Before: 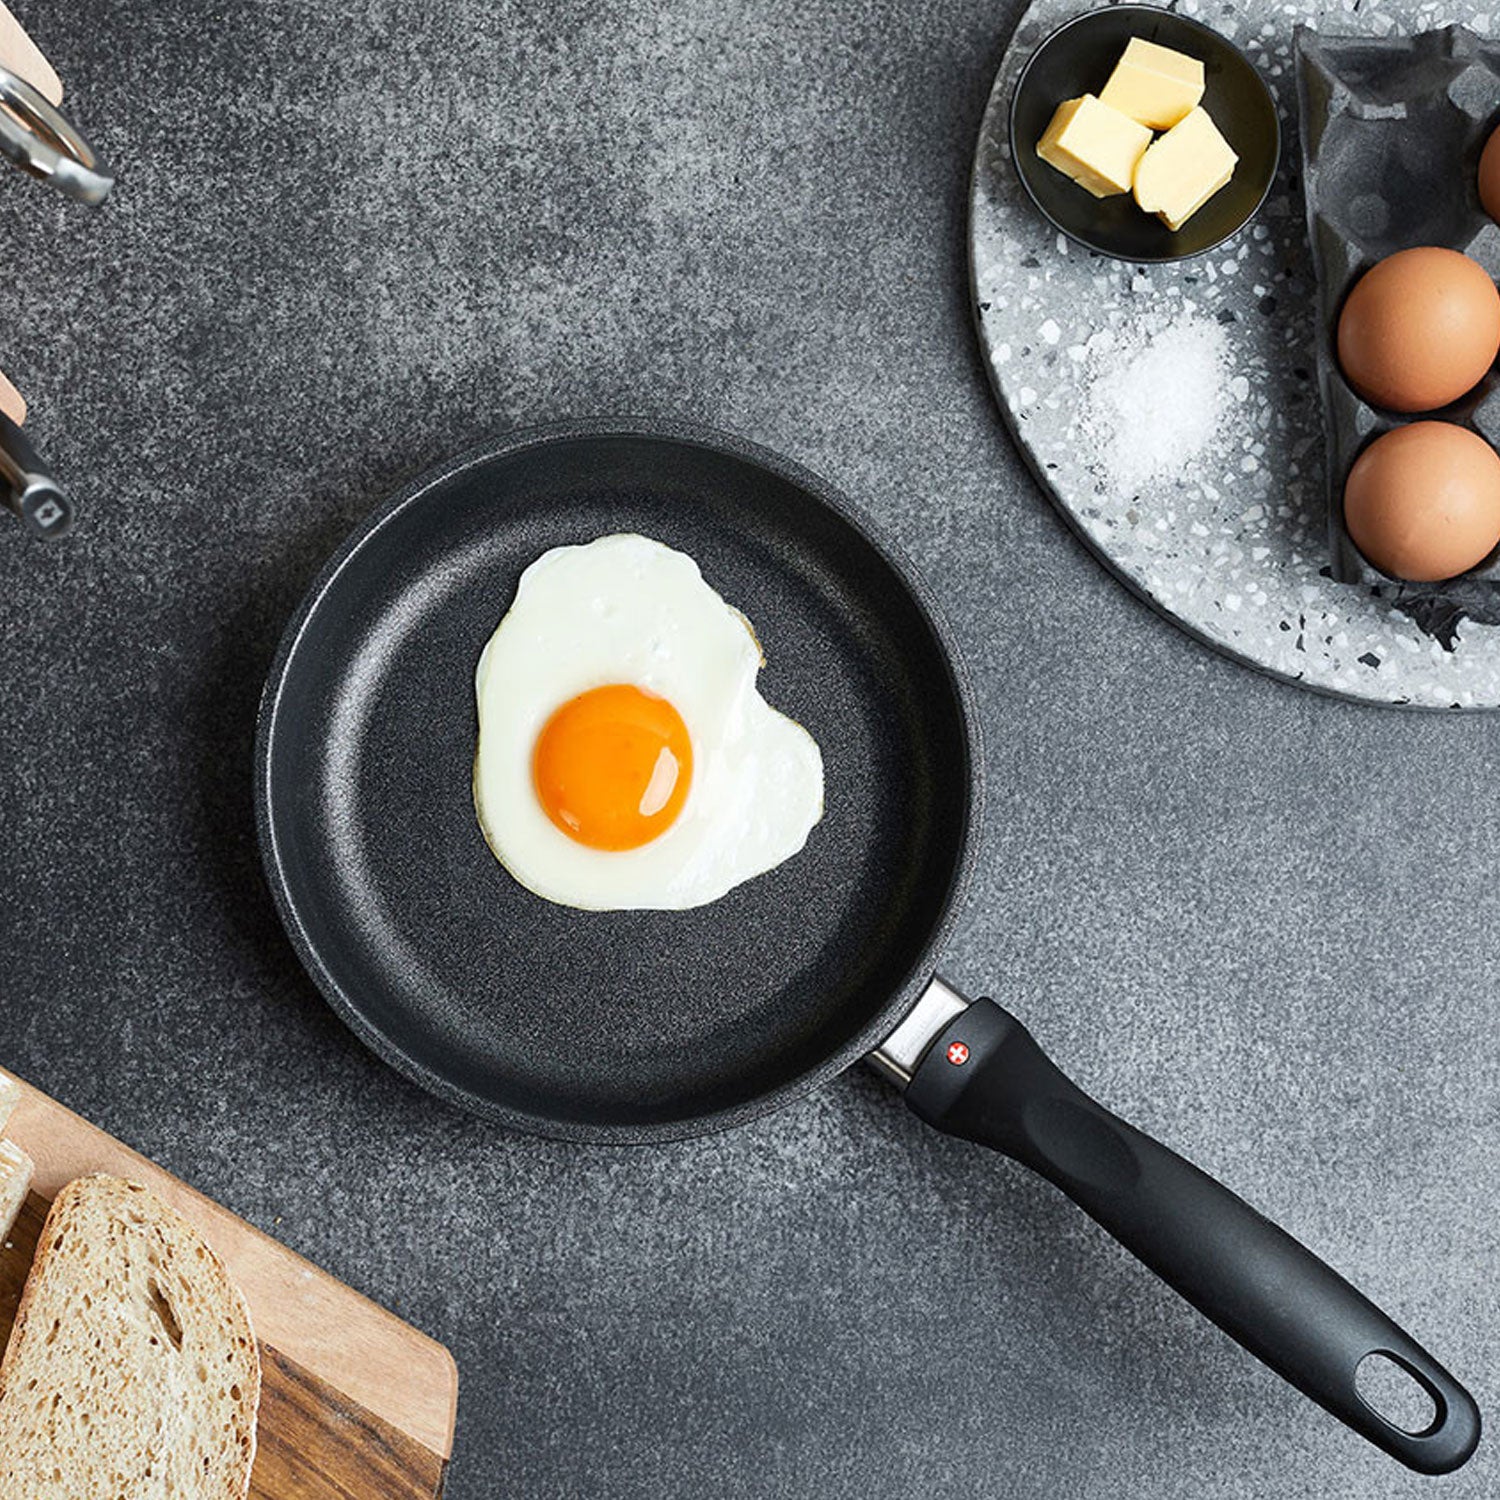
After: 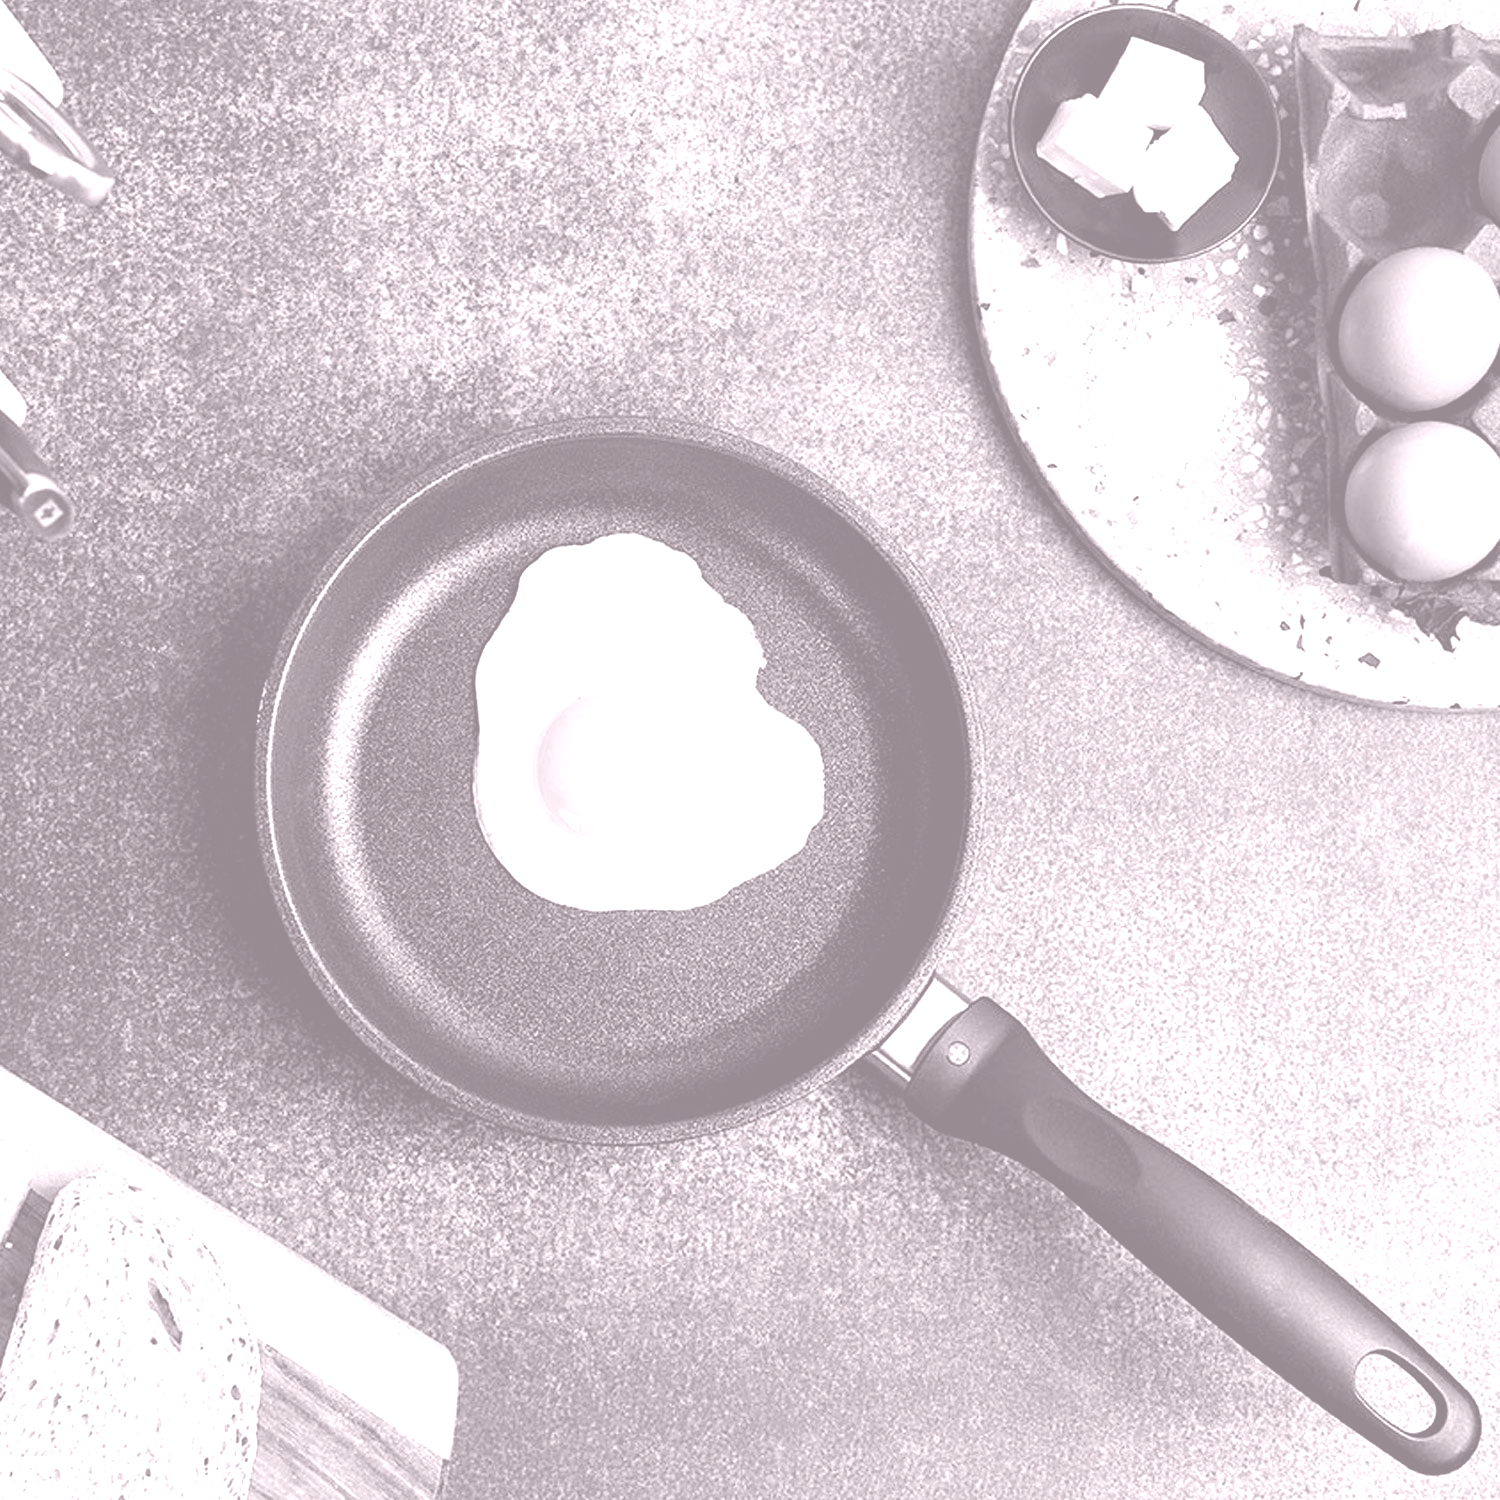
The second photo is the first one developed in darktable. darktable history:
rgb curve: curves: ch0 [(0.123, 0.061) (0.995, 0.887)]; ch1 [(0.06, 0.116) (1, 0.906)]; ch2 [(0, 0) (0.824, 0.69) (1, 1)], mode RGB, independent channels, compensate middle gray true
white balance: red 1.009, blue 0.985
colorize: hue 25.2°, saturation 83%, source mix 82%, lightness 79%, version 1
